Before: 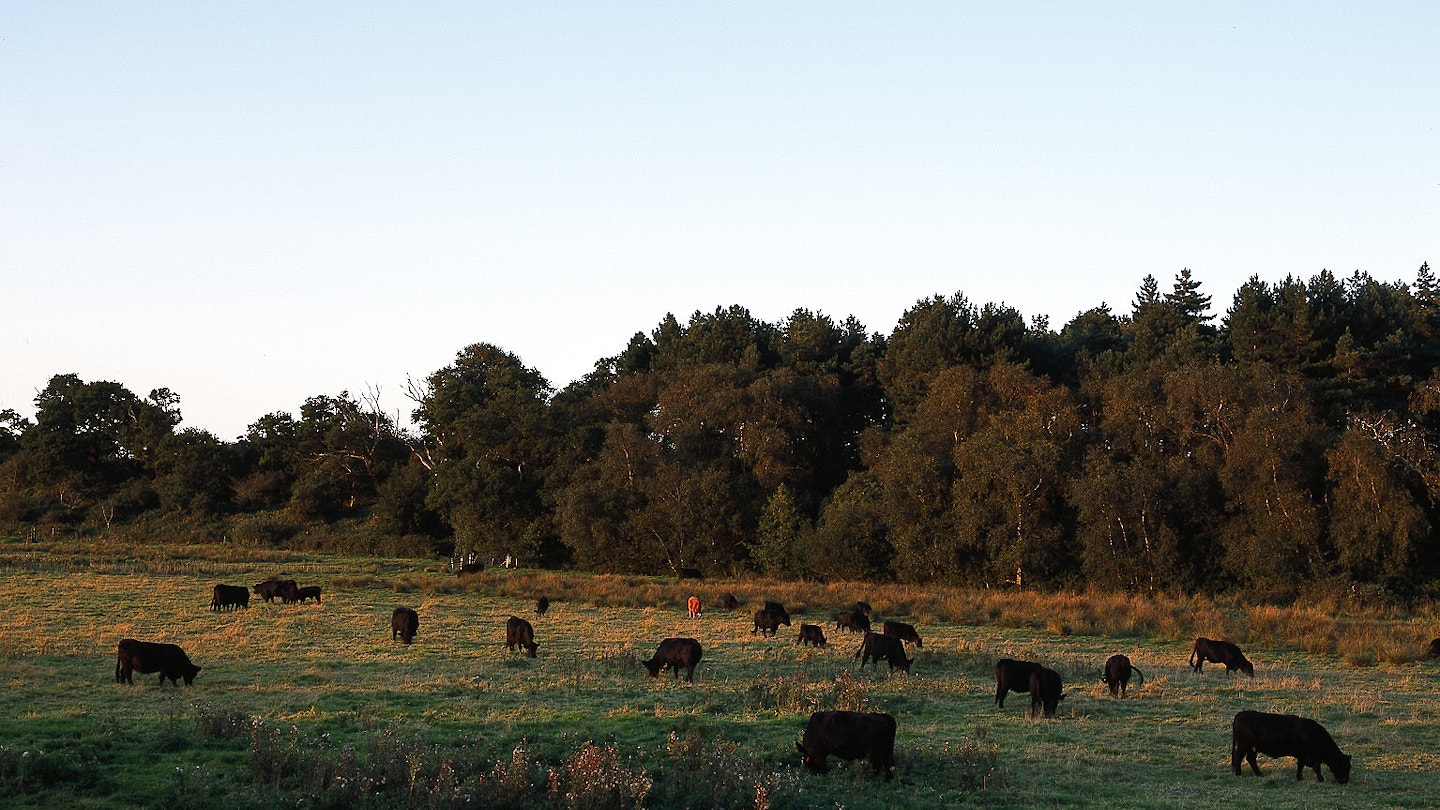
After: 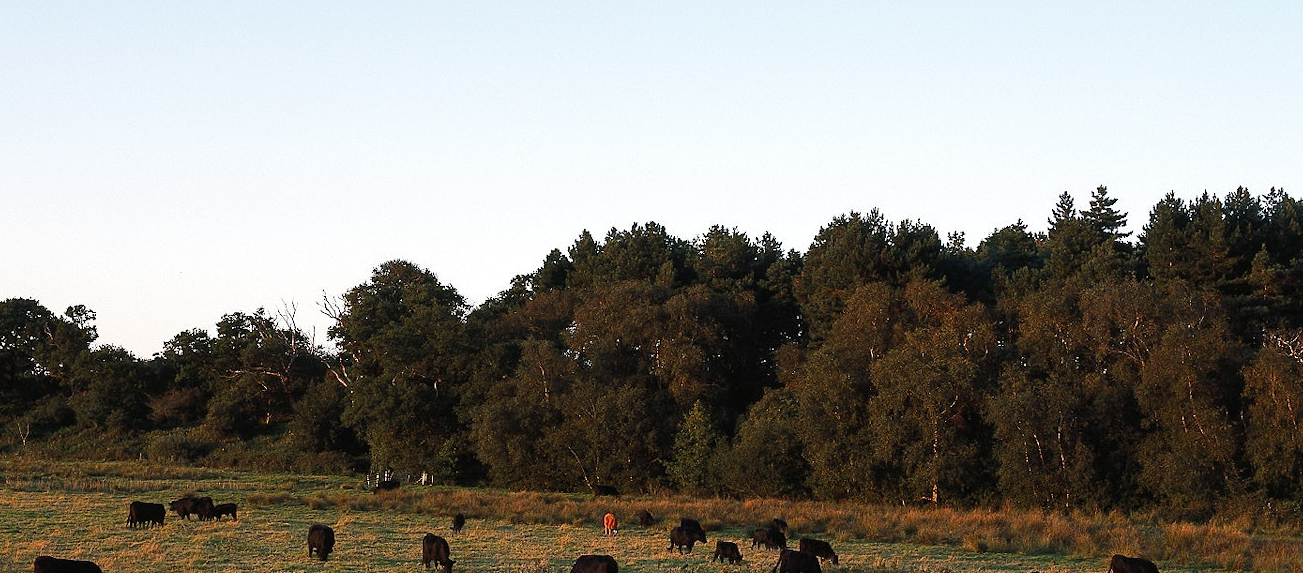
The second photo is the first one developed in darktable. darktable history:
crop: left 5.857%, top 10.331%, right 3.609%, bottom 18.927%
